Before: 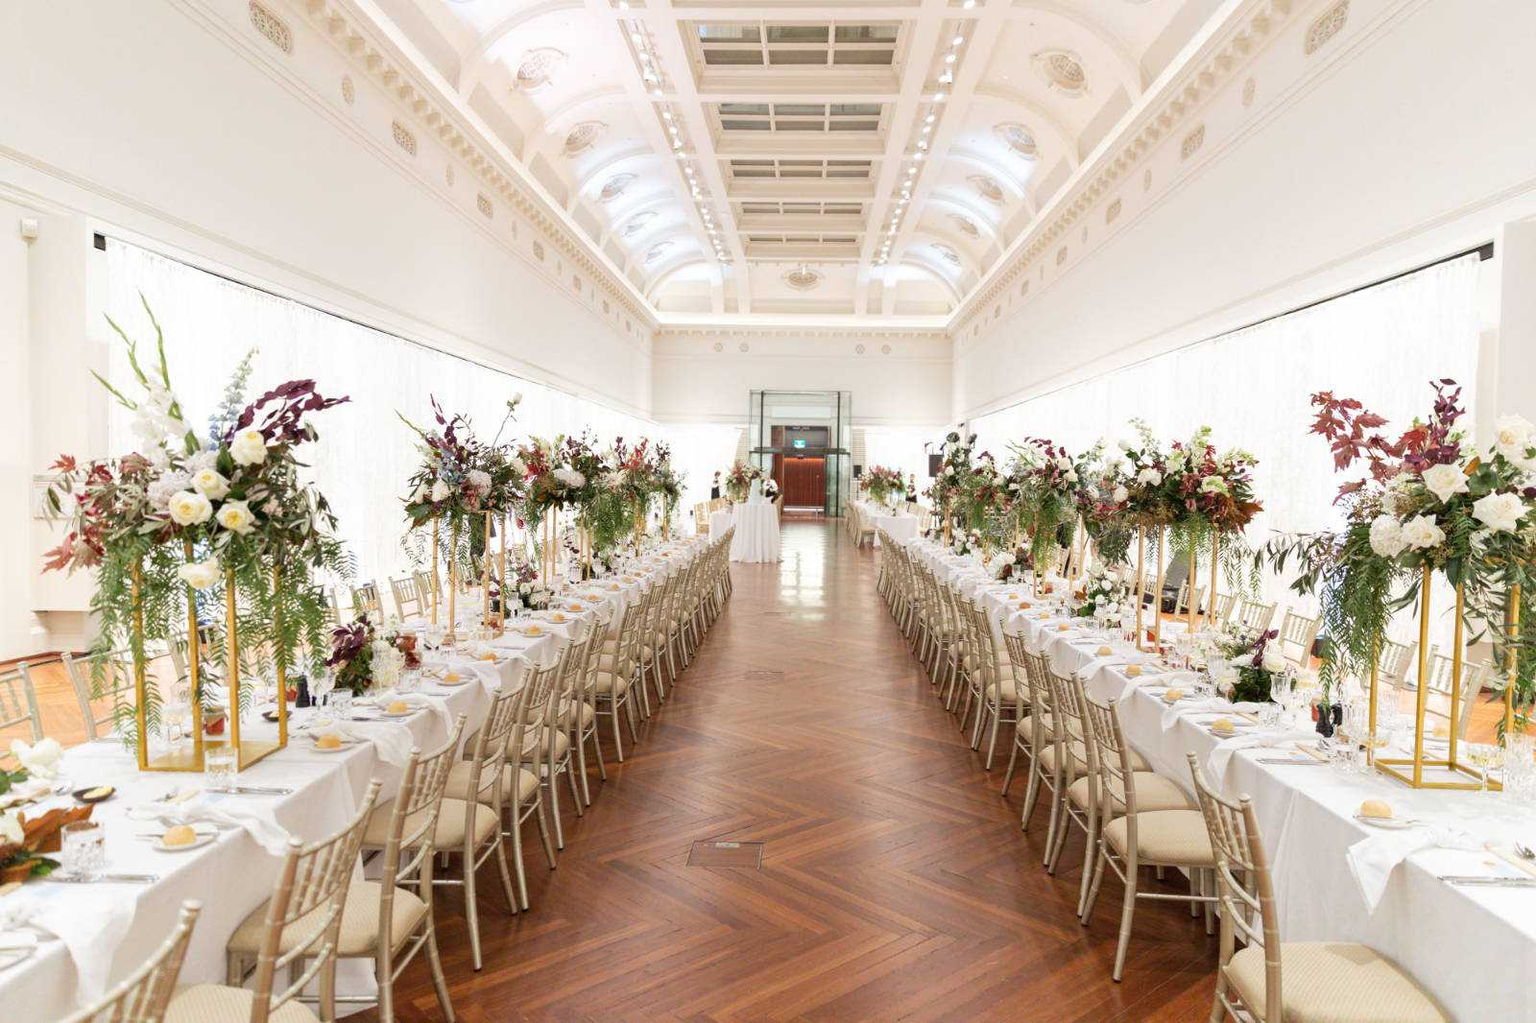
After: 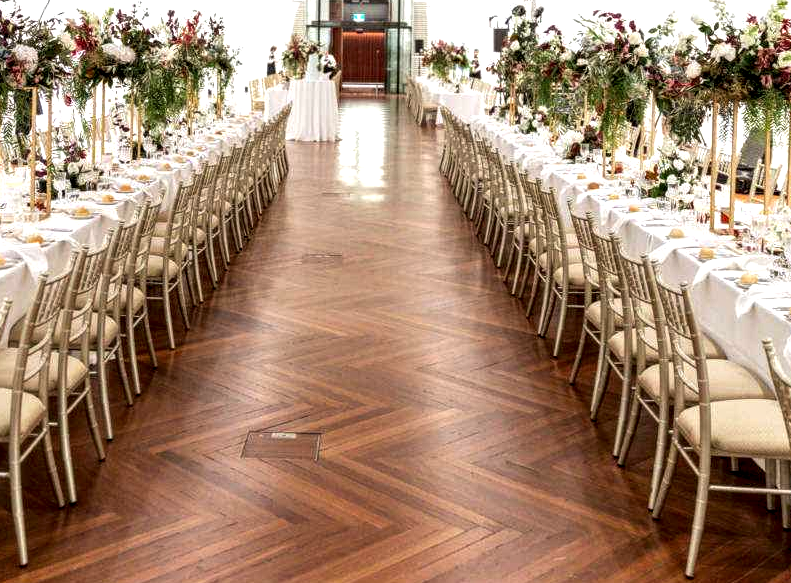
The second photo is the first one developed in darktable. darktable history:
local contrast: highlights 60%, shadows 60%, detail 160%
color balance: contrast 10%
crop: left 29.672%, top 41.786%, right 20.851%, bottom 3.487%
